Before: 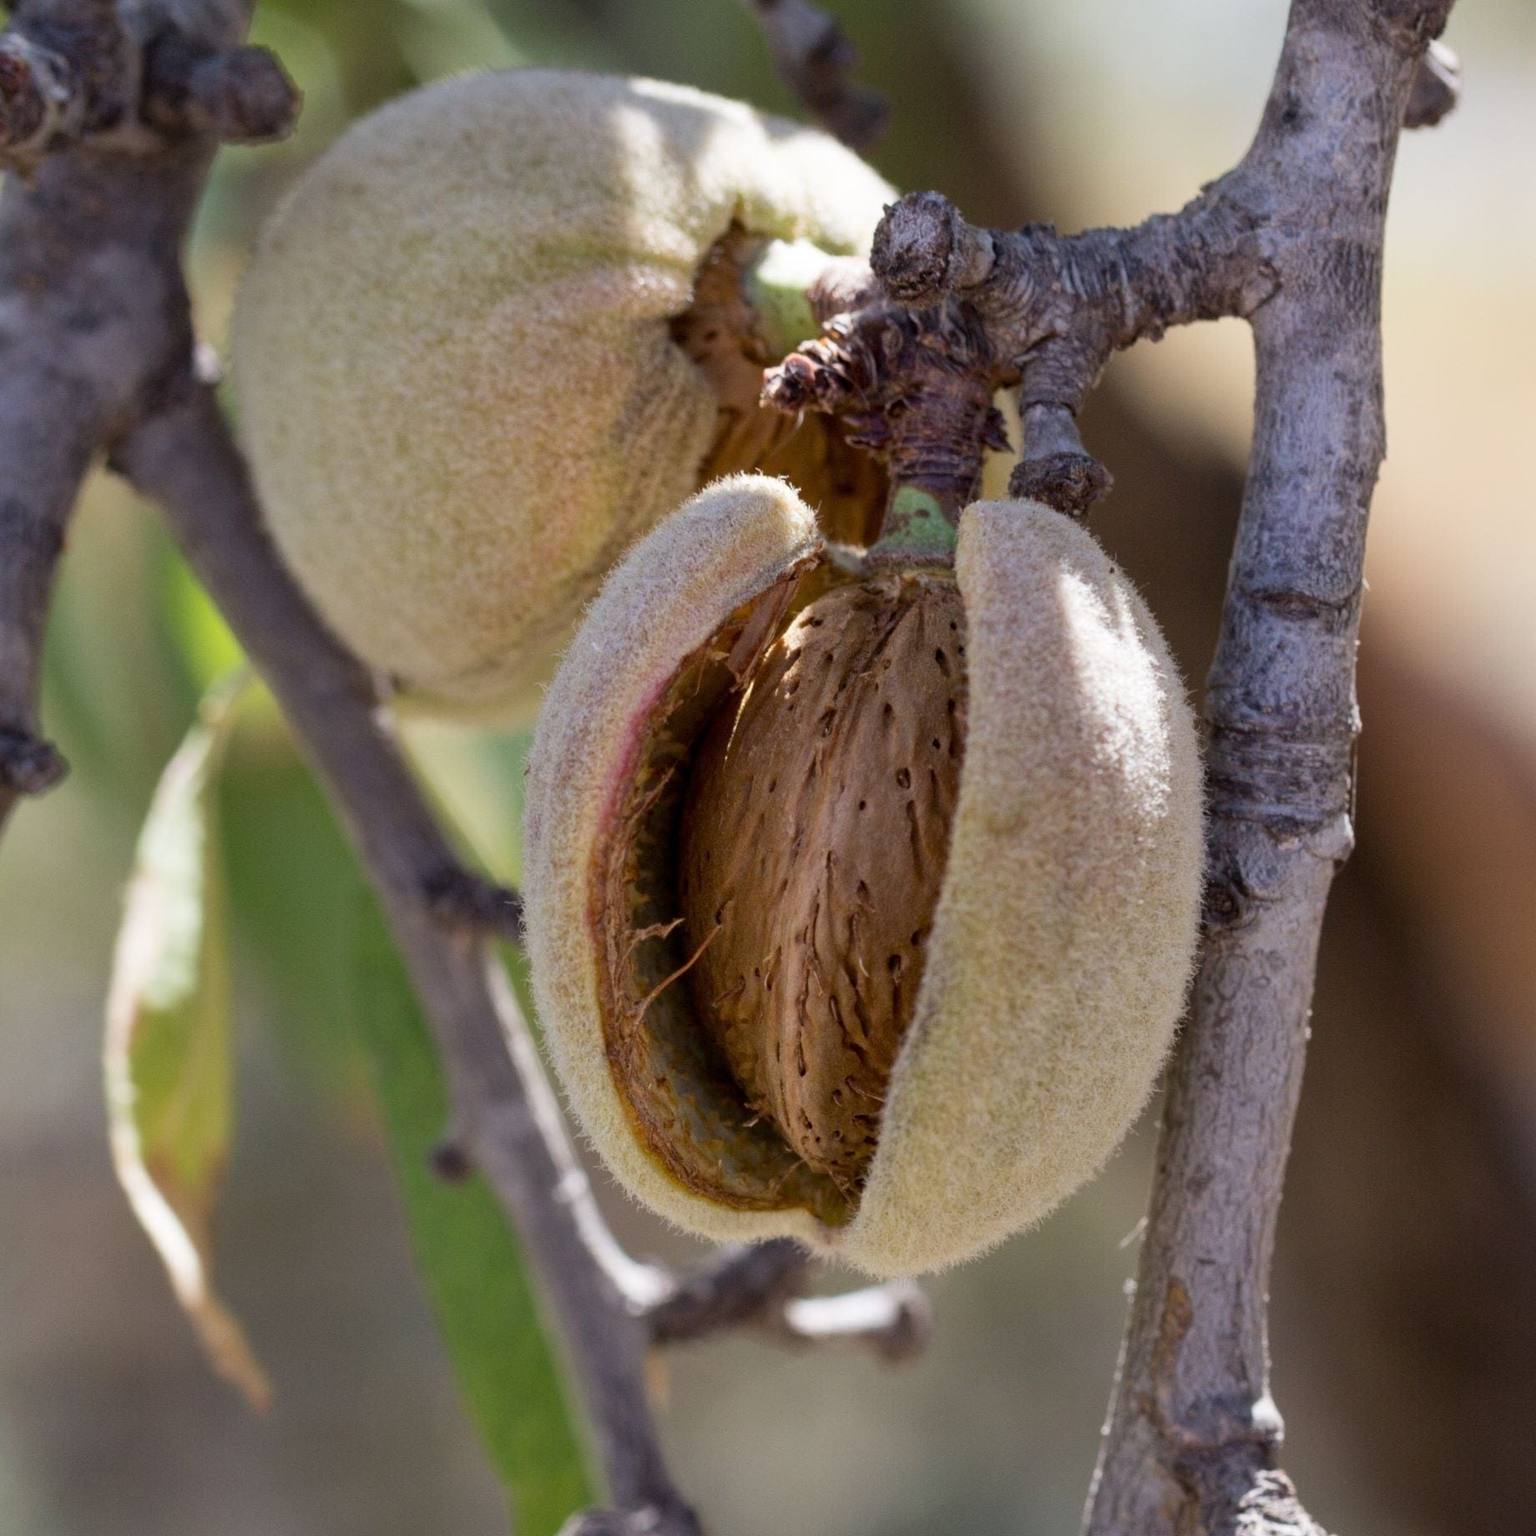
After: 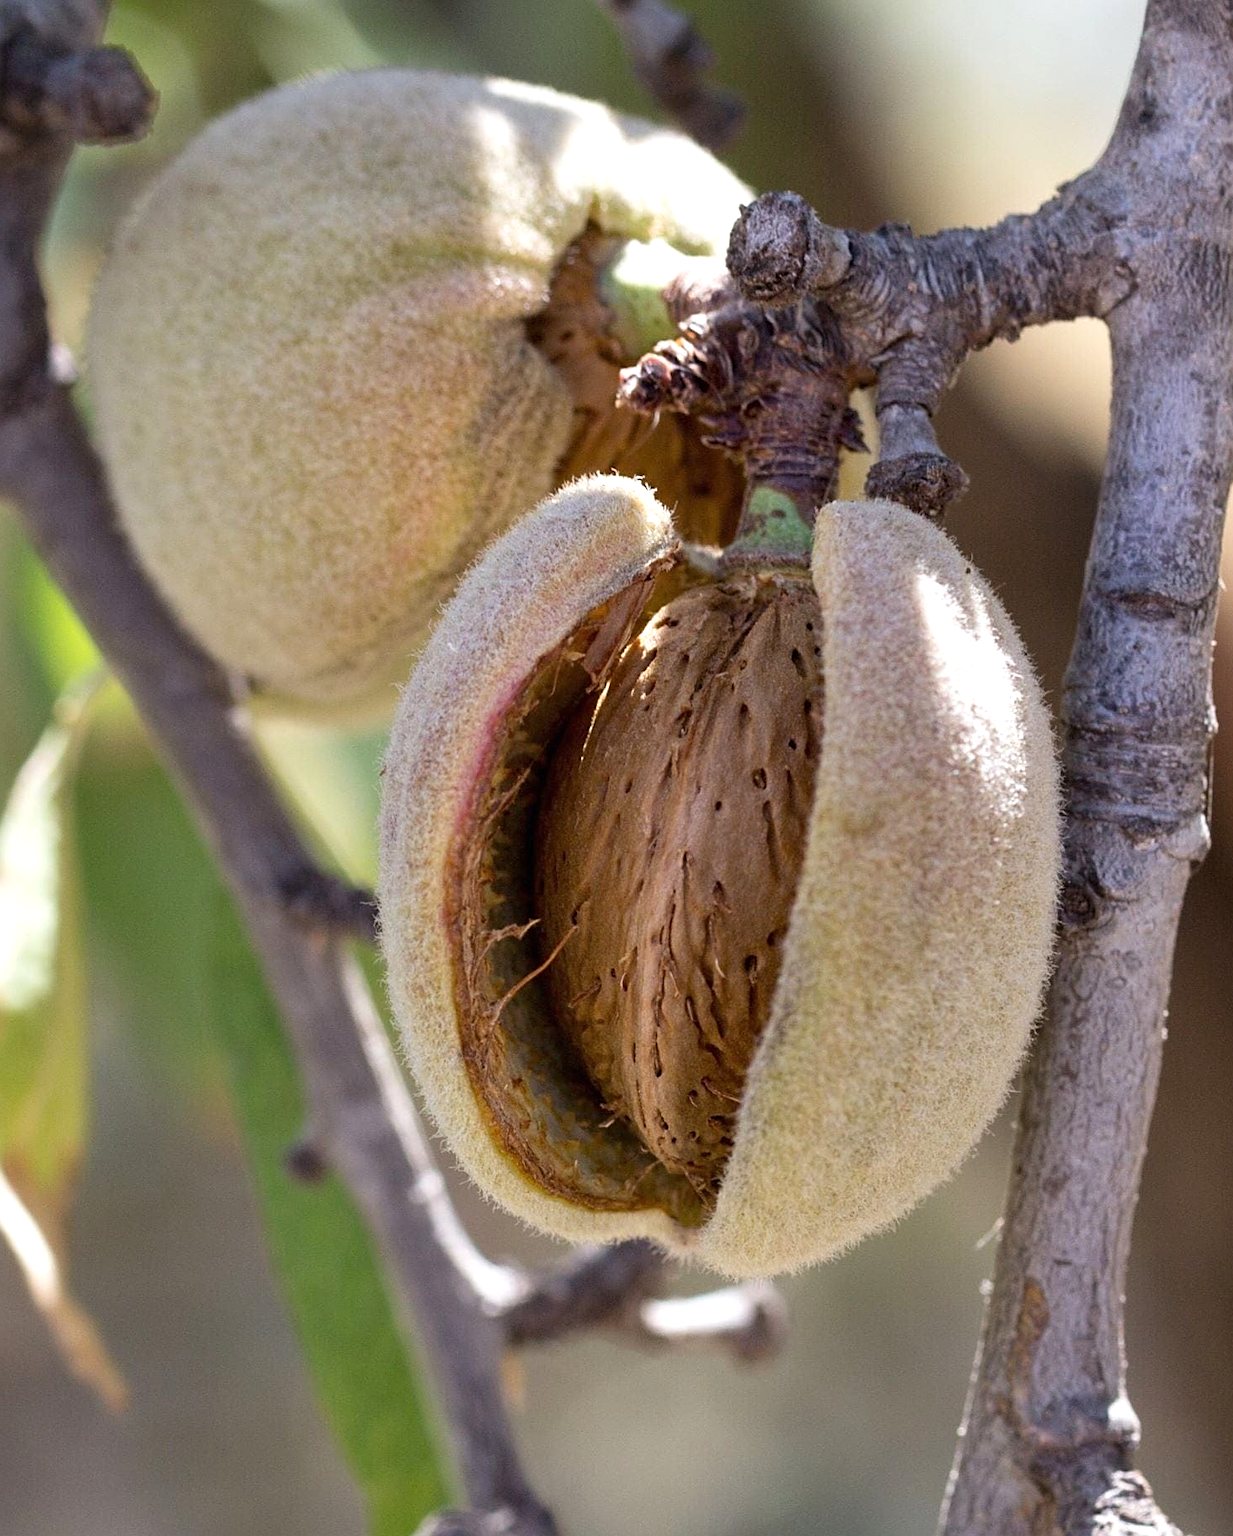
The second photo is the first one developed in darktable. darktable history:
exposure: black level correction 0, exposure 0.397 EV, compensate highlight preservation false
sharpen: on, module defaults
crop and rotate: left 9.503%, right 10.174%
